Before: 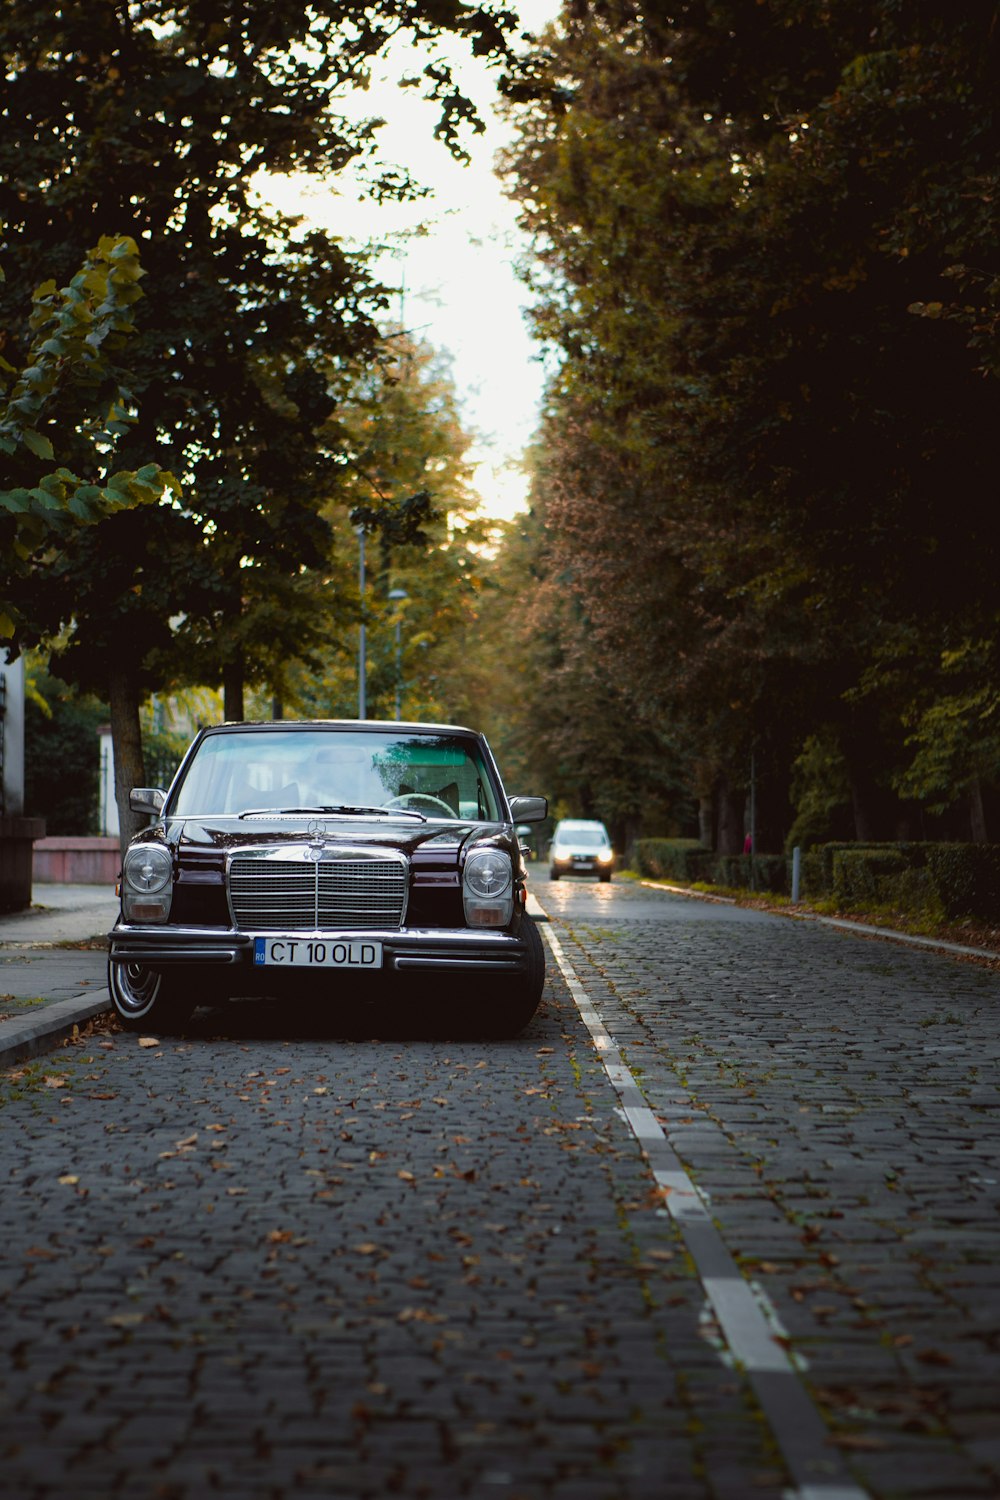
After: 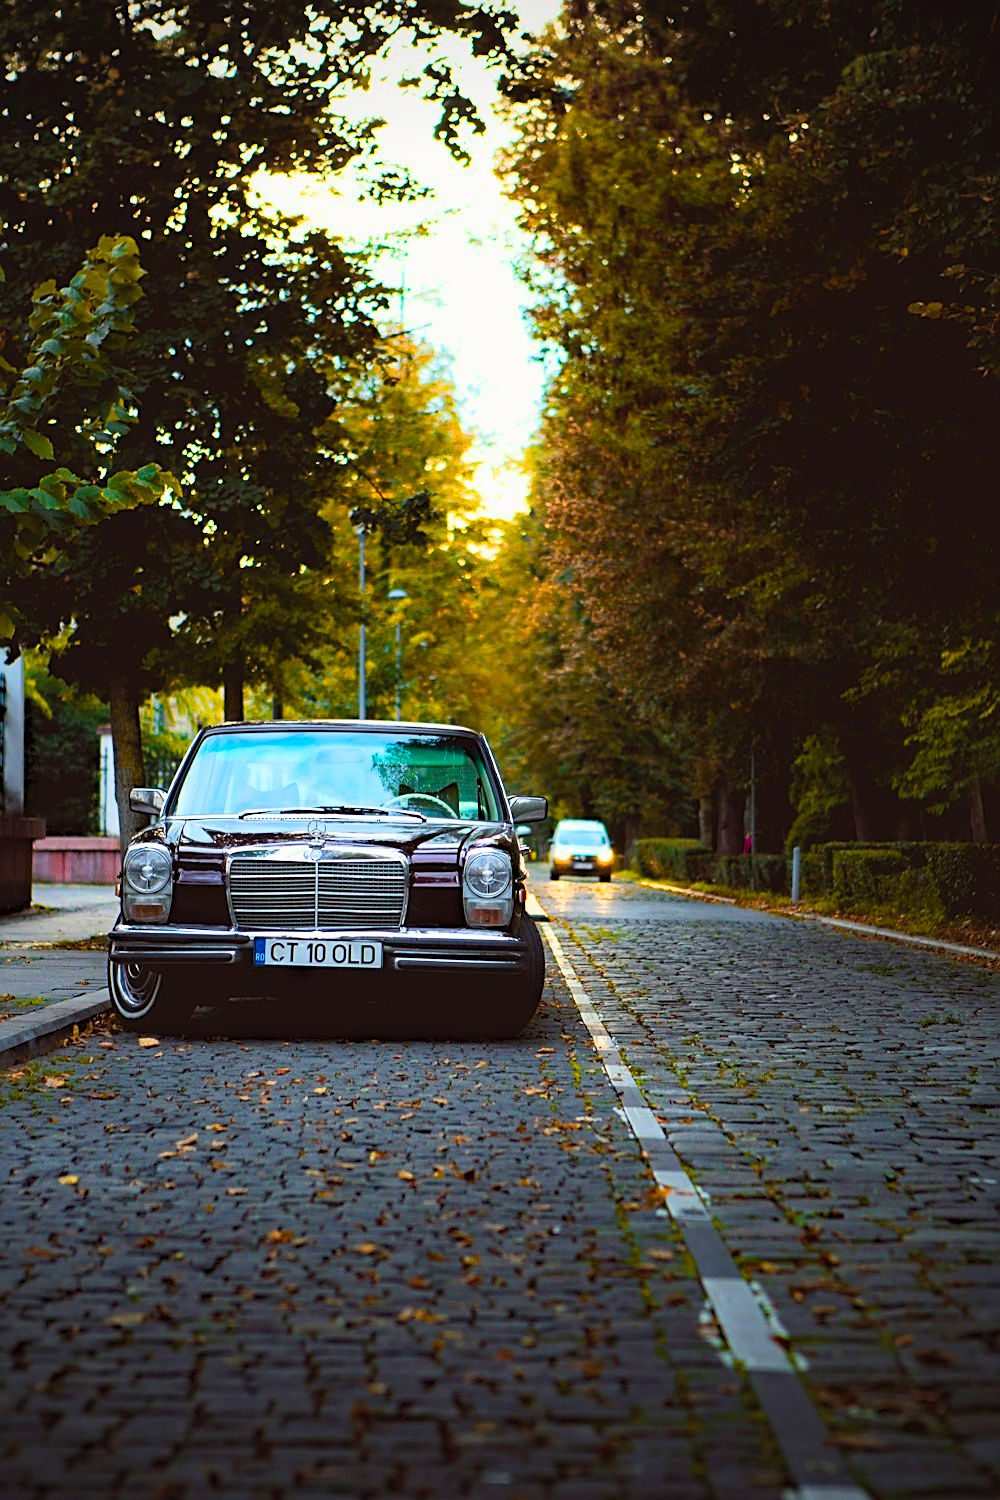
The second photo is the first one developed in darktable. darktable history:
color balance rgb: perceptual saturation grading › global saturation 25.213%, global vibrance 50.473%
haze removal: strength 0.283, distance 0.25, compatibility mode true, adaptive false
sharpen: on, module defaults
local contrast: mode bilateral grid, contrast 15, coarseness 36, detail 104%, midtone range 0.2
vignetting: fall-off radius 60.97%, unbound false
color correction: highlights b* -0.046, saturation 0.822
contrast brightness saturation: contrast 0.245, brightness 0.254, saturation 0.37
